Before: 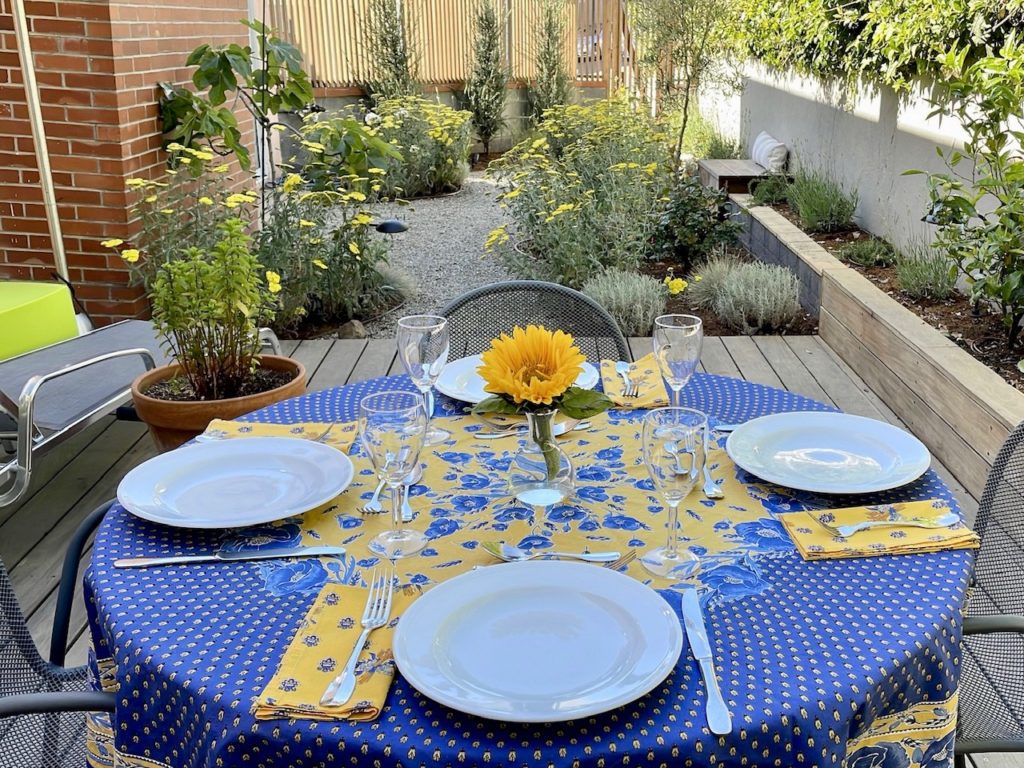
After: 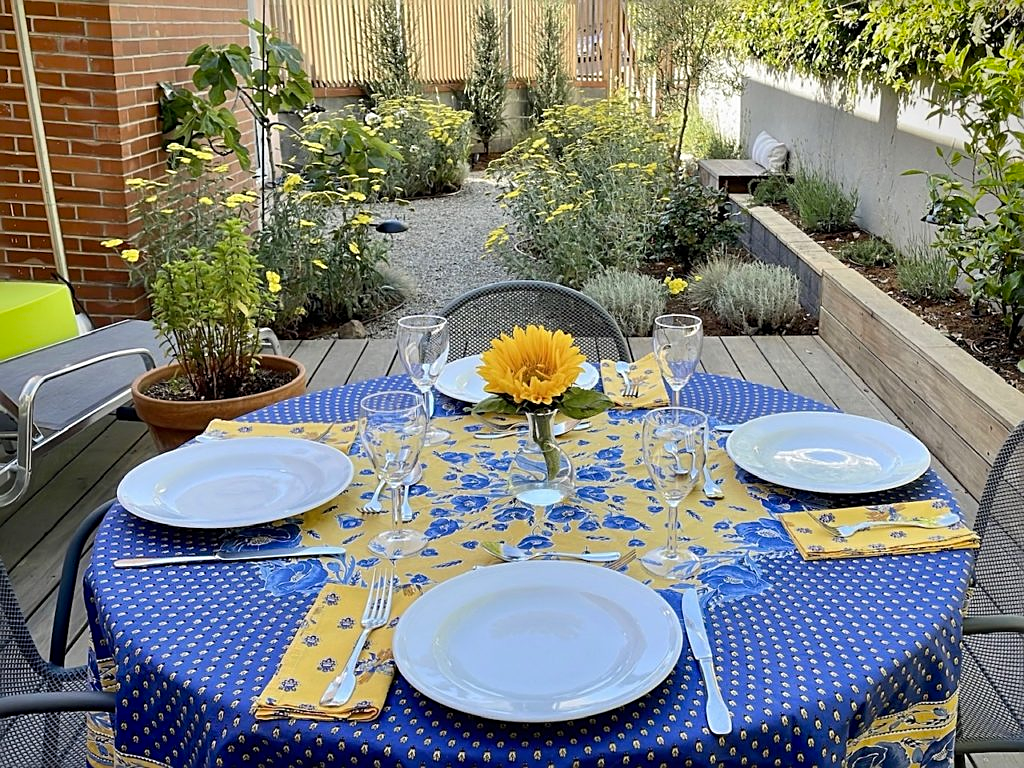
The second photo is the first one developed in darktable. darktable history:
vignetting: saturation 0.384, unbound false
sharpen: on, module defaults
